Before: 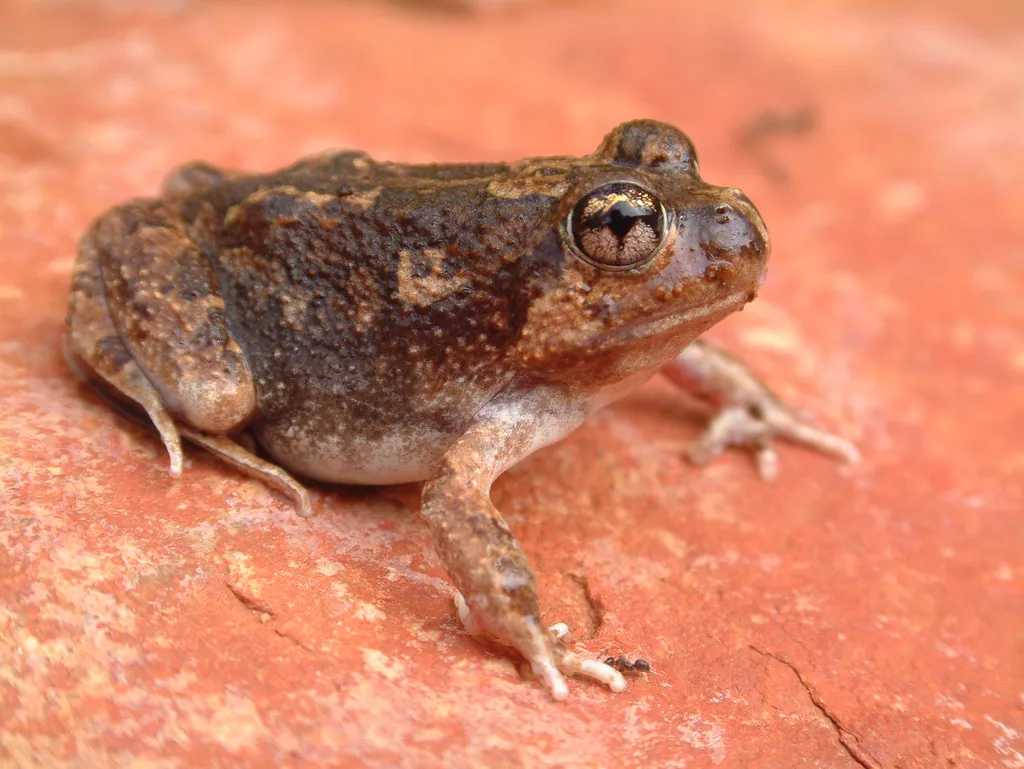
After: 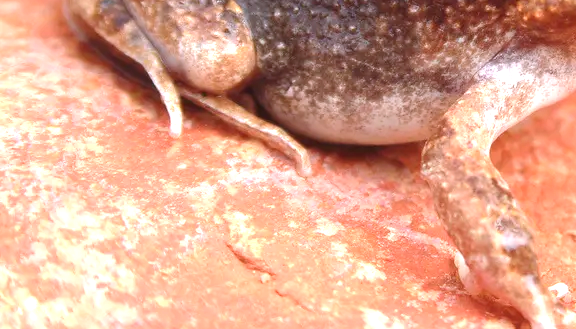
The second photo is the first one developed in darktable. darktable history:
crop: top 44.315%, right 43.657%, bottom 12.848%
color calibration: gray › normalize channels true, illuminant as shot in camera, x 0.358, y 0.373, temperature 4628.91 K, gamut compression 0.007
exposure: black level correction 0, exposure 0.937 EV, compensate exposure bias true, compensate highlight preservation false
